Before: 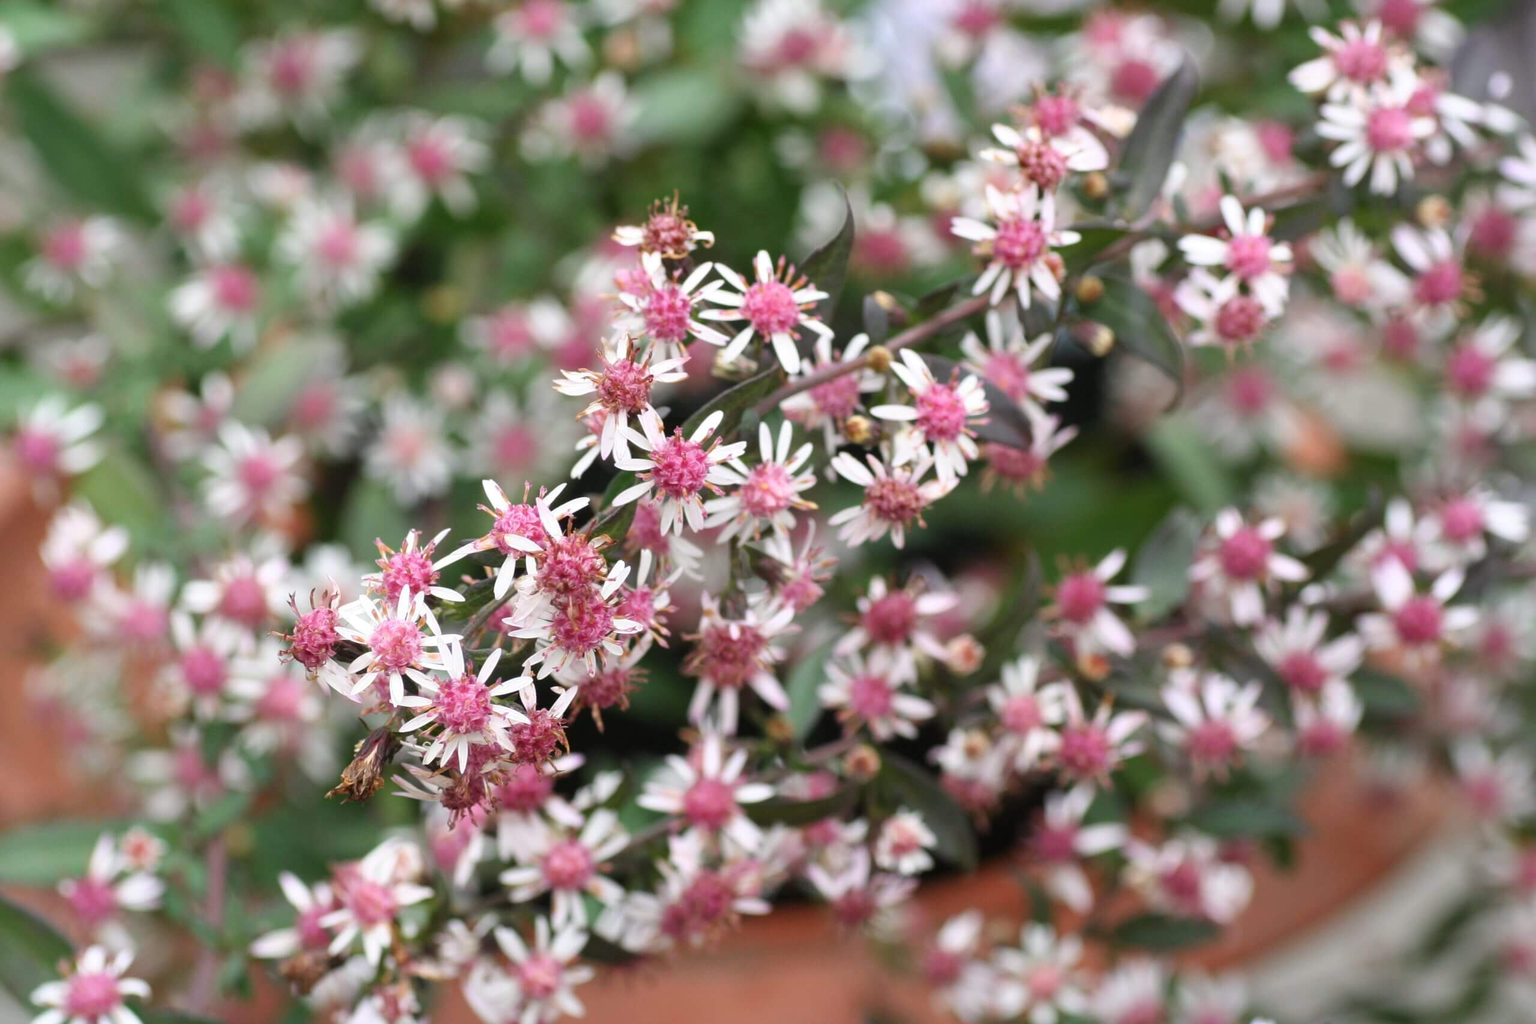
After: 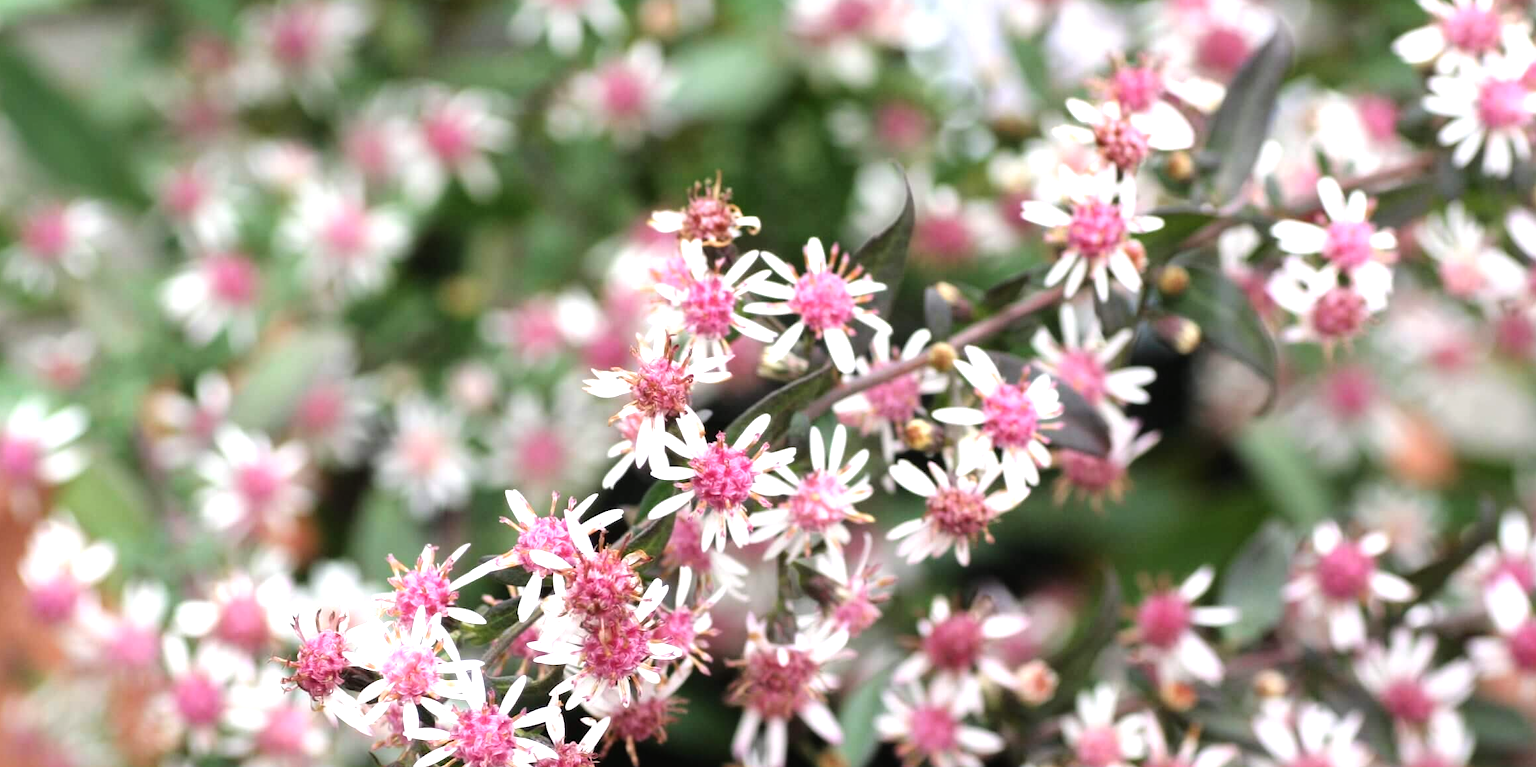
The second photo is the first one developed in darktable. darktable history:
crop: left 1.534%, top 3.43%, right 7.589%, bottom 28.44%
tone equalizer: -8 EV -0.712 EV, -7 EV -0.706 EV, -6 EV -0.566 EV, -5 EV -0.375 EV, -3 EV 0.395 EV, -2 EV 0.6 EV, -1 EV 0.695 EV, +0 EV 0.775 EV, mask exposure compensation -0.504 EV
